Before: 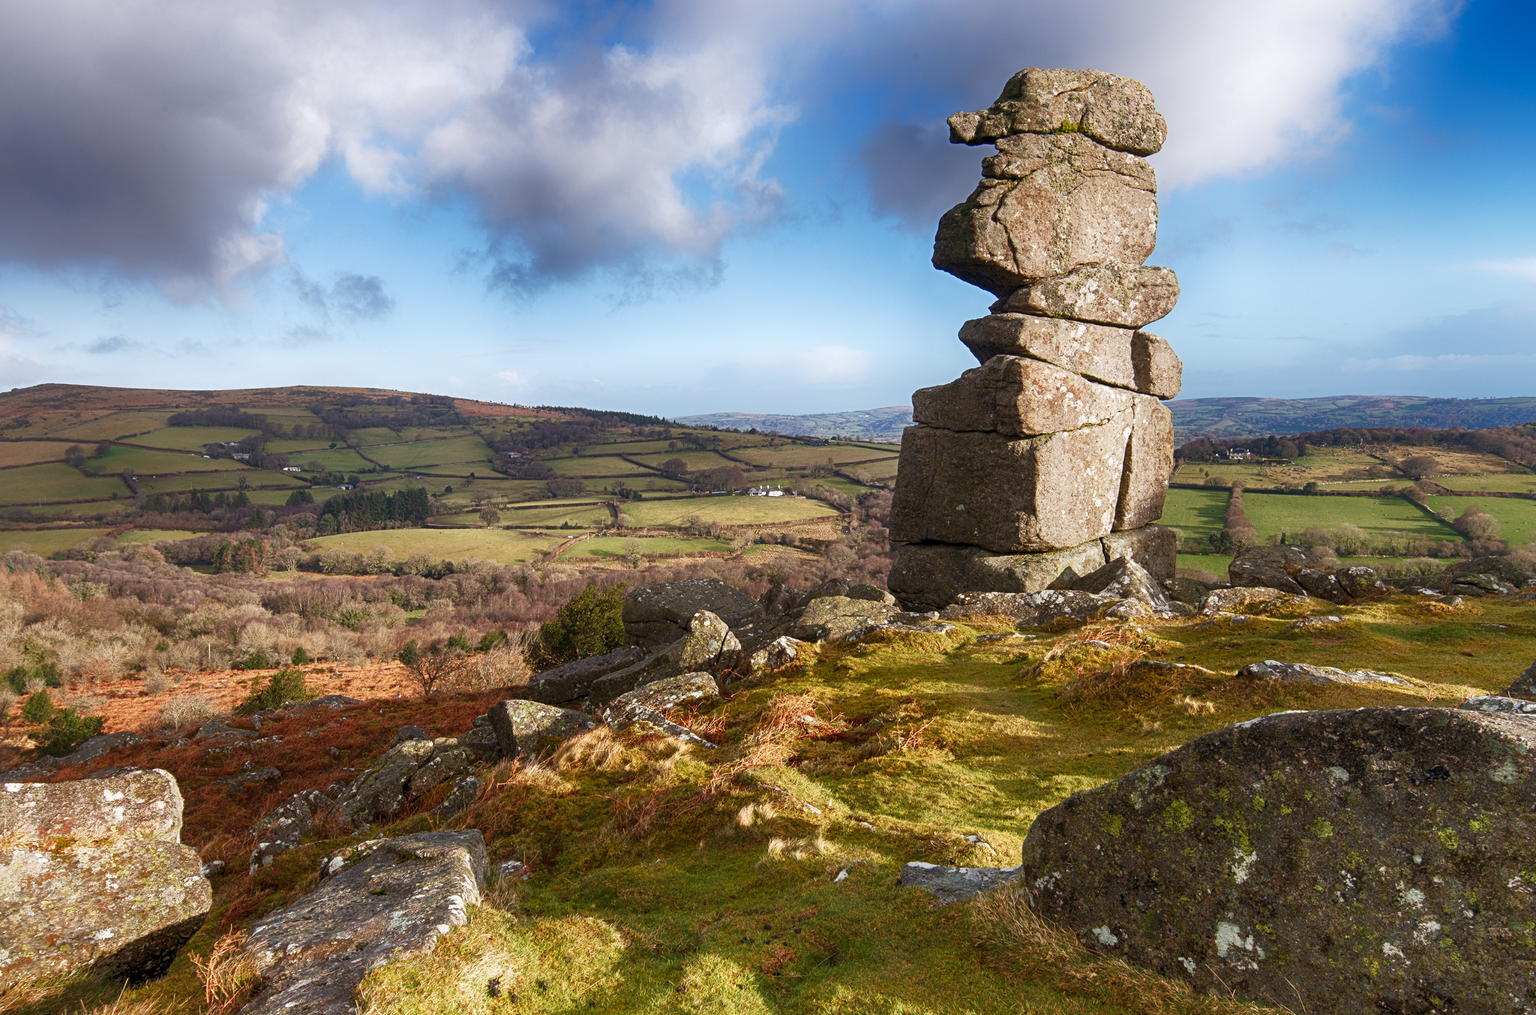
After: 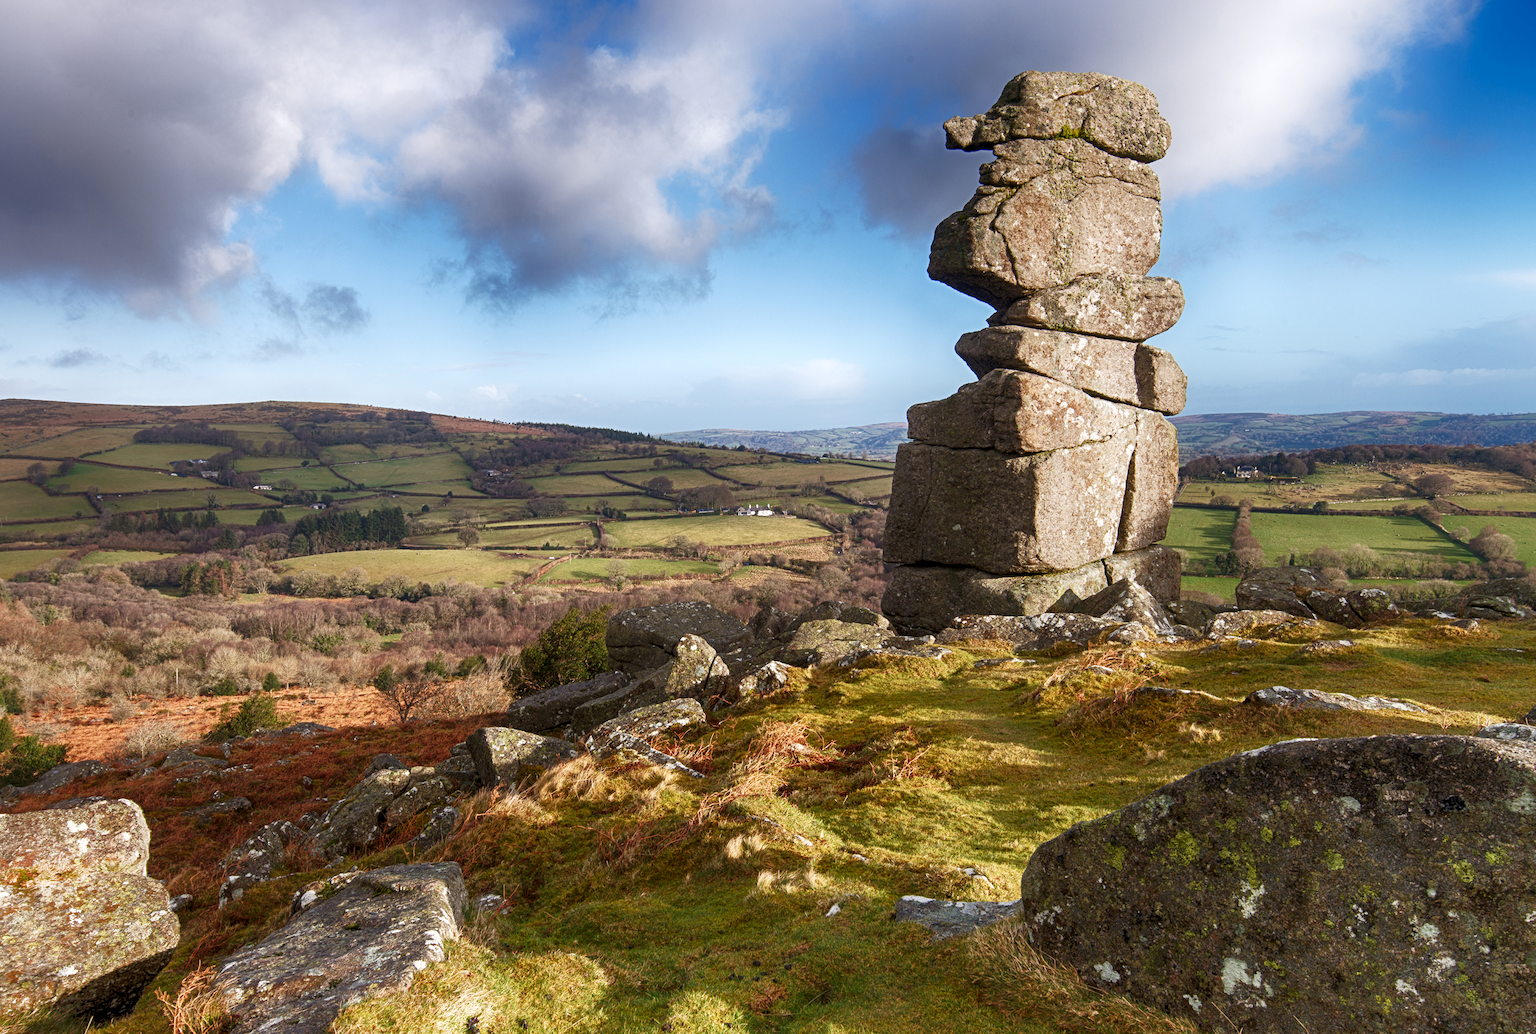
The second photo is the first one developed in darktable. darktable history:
crop and rotate: left 2.568%, right 1.128%, bottom 1.894%
local contrast: highlights 106%, shadows 99%, detail 120%, midtone range 0.2
